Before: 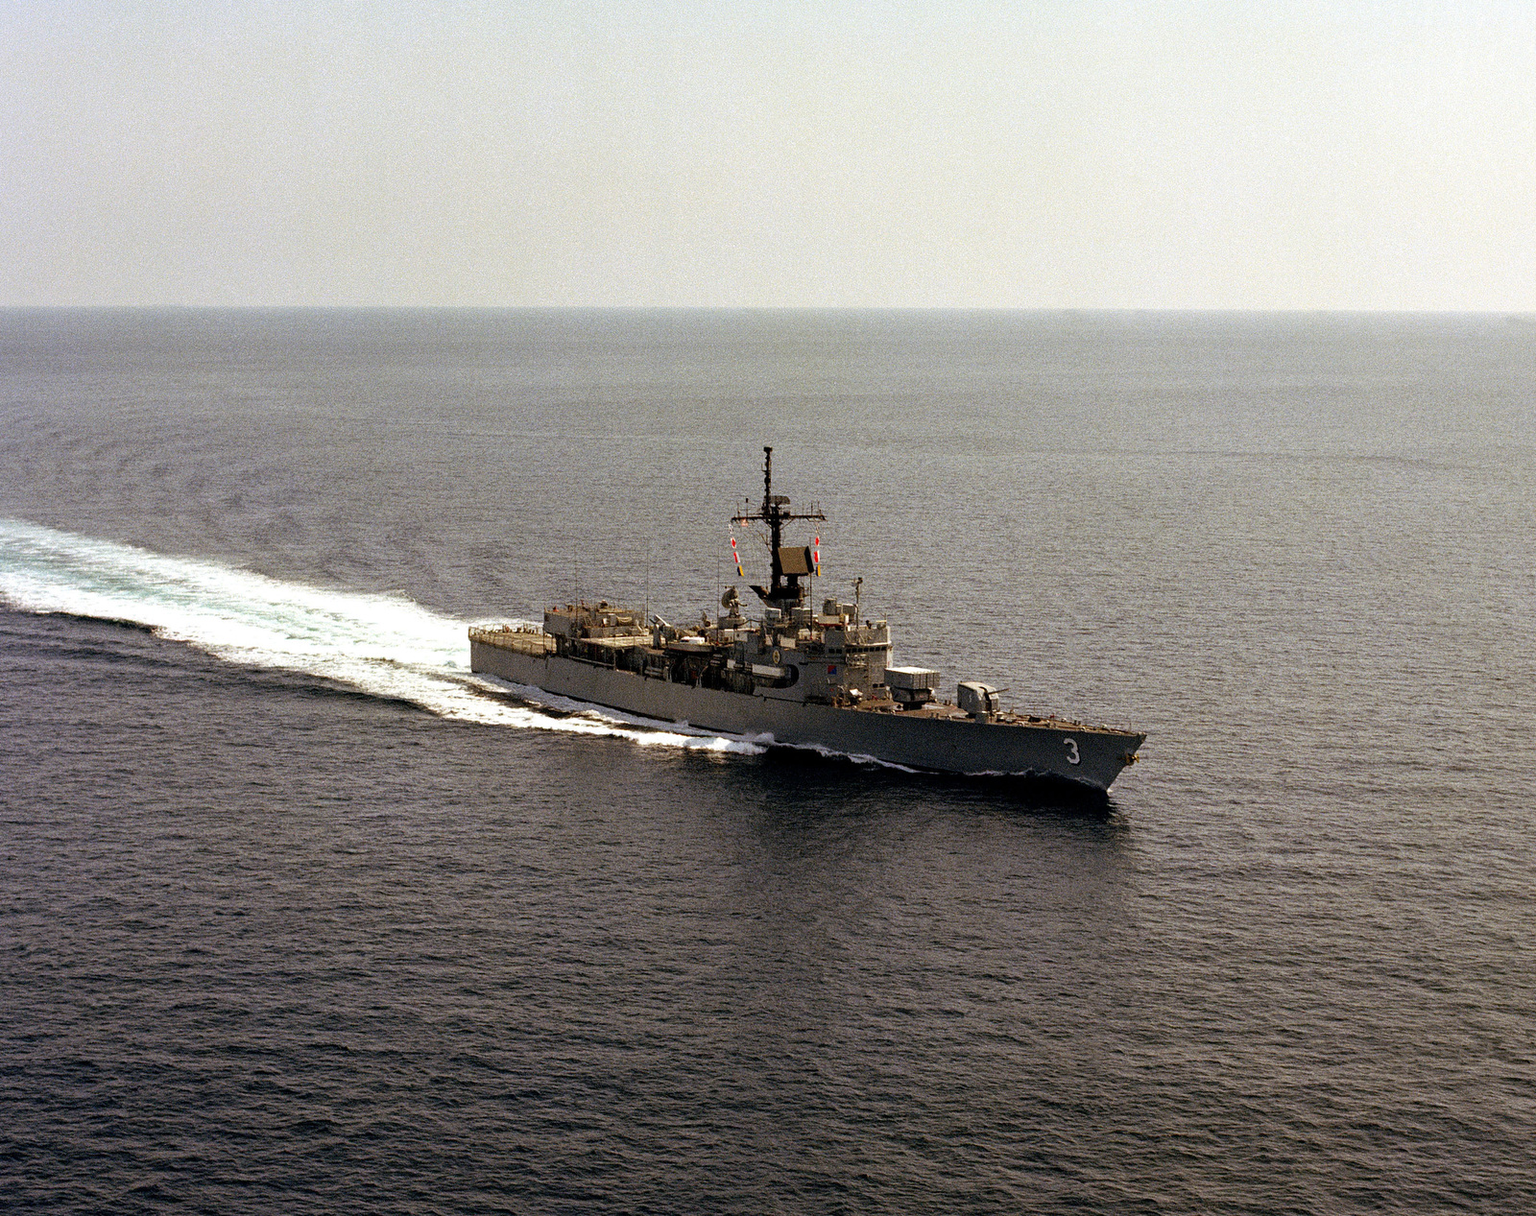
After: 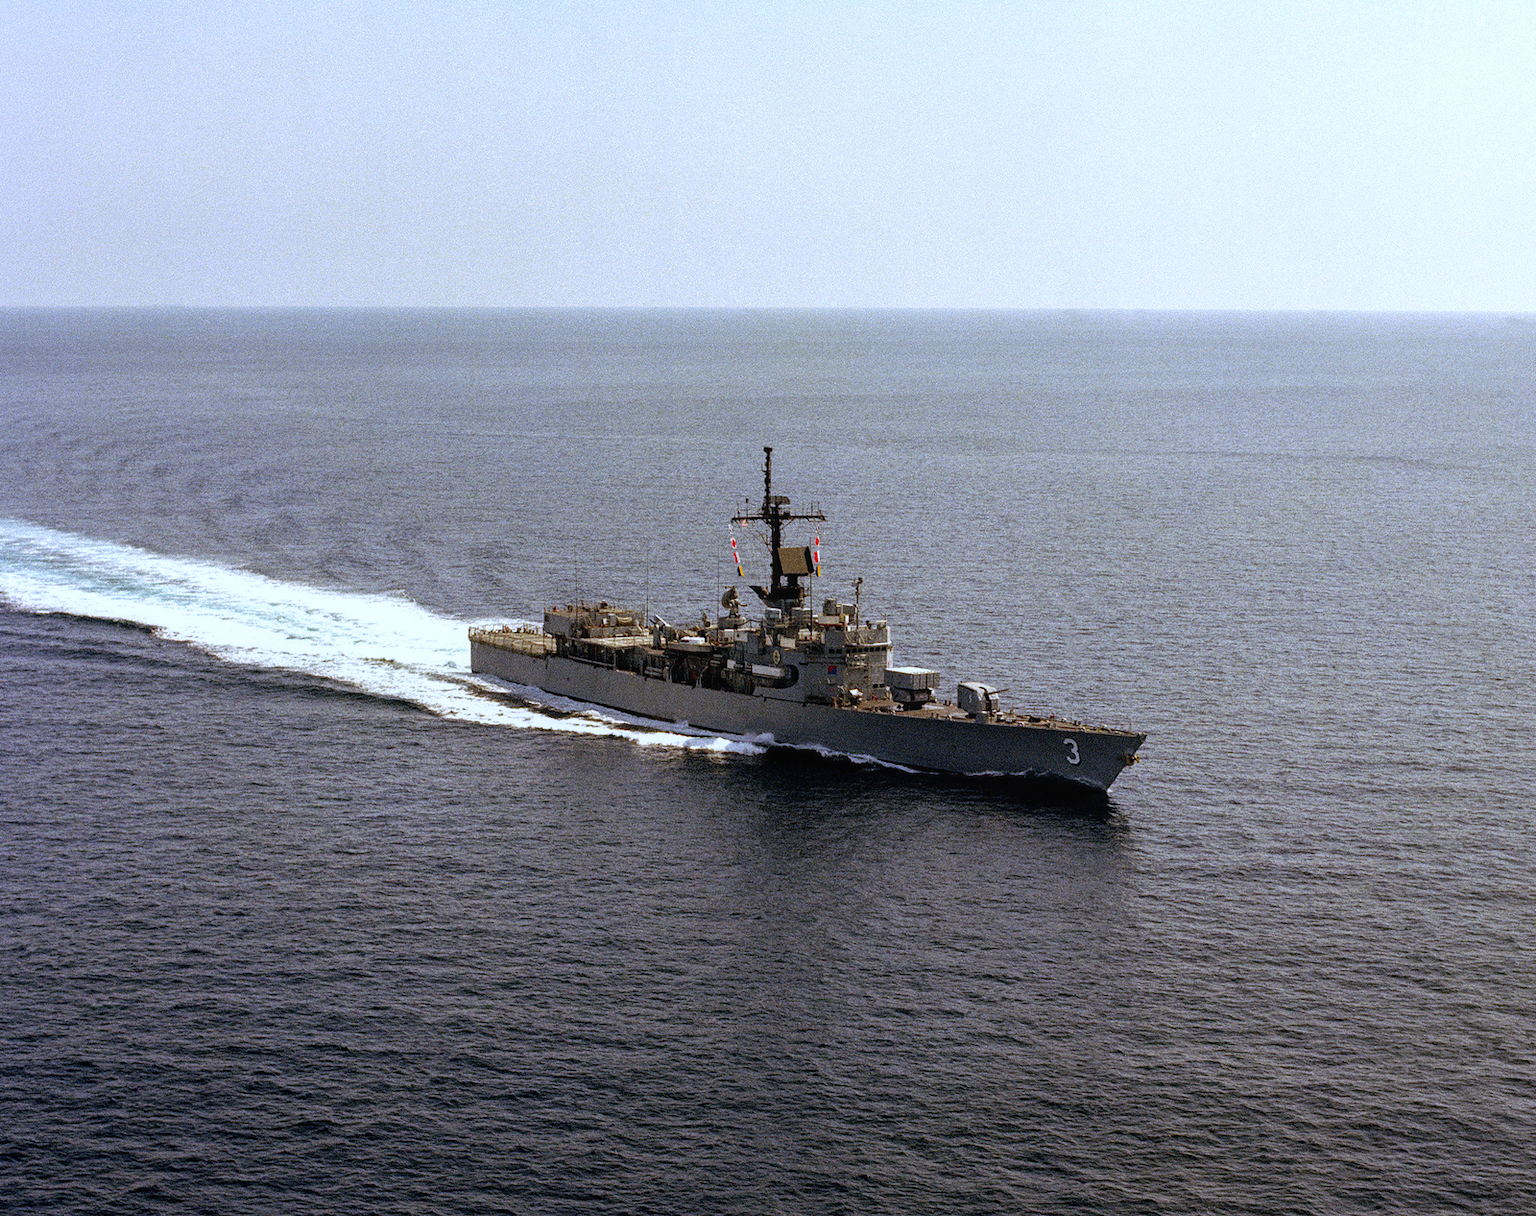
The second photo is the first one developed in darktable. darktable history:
white balance: red 0.948, green 1.02, blue 1.176
local contrast: detail 110%
